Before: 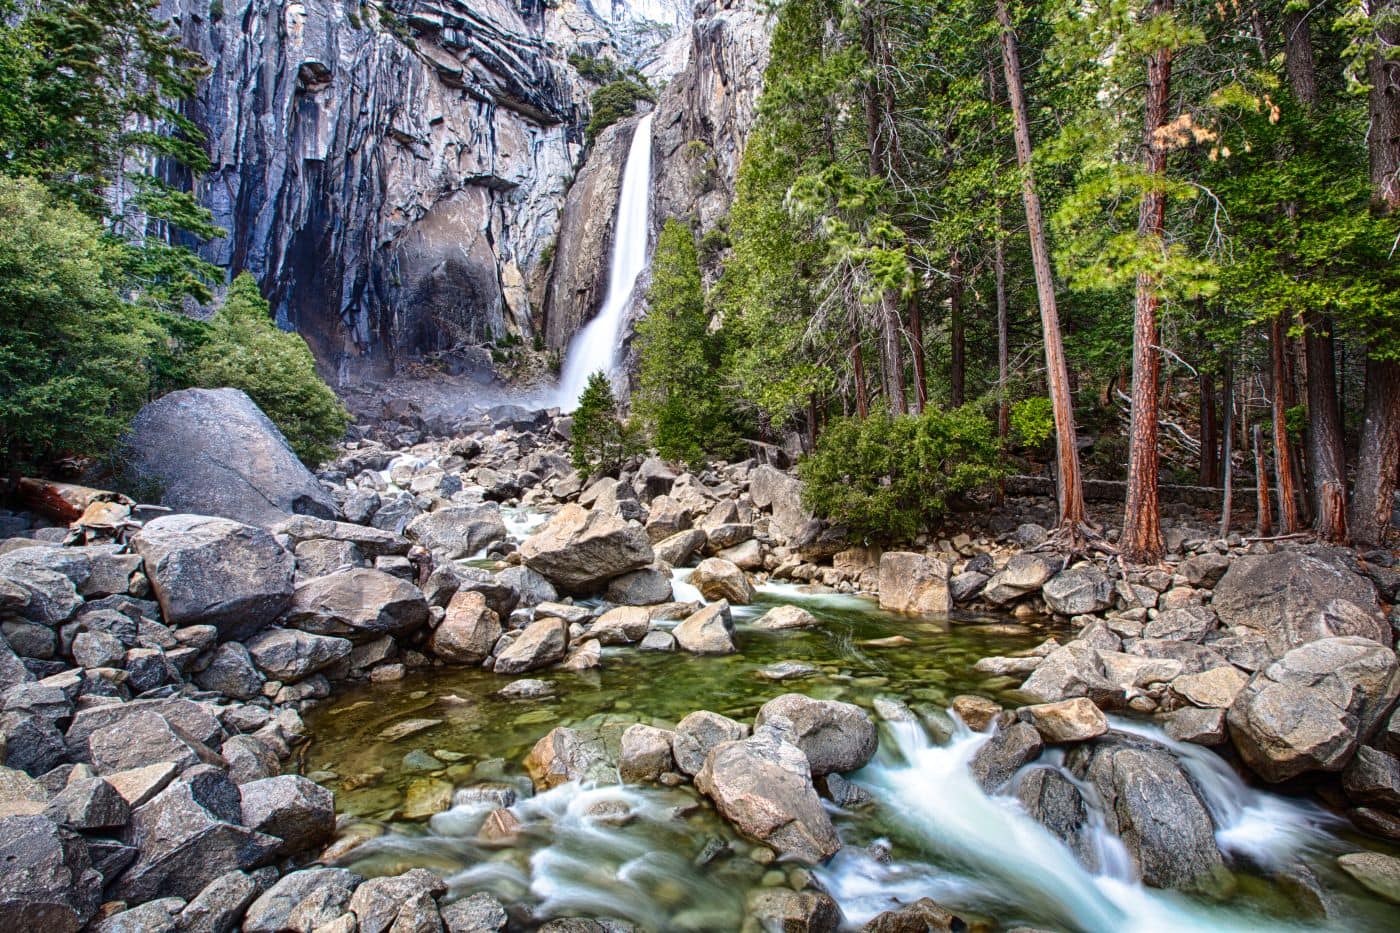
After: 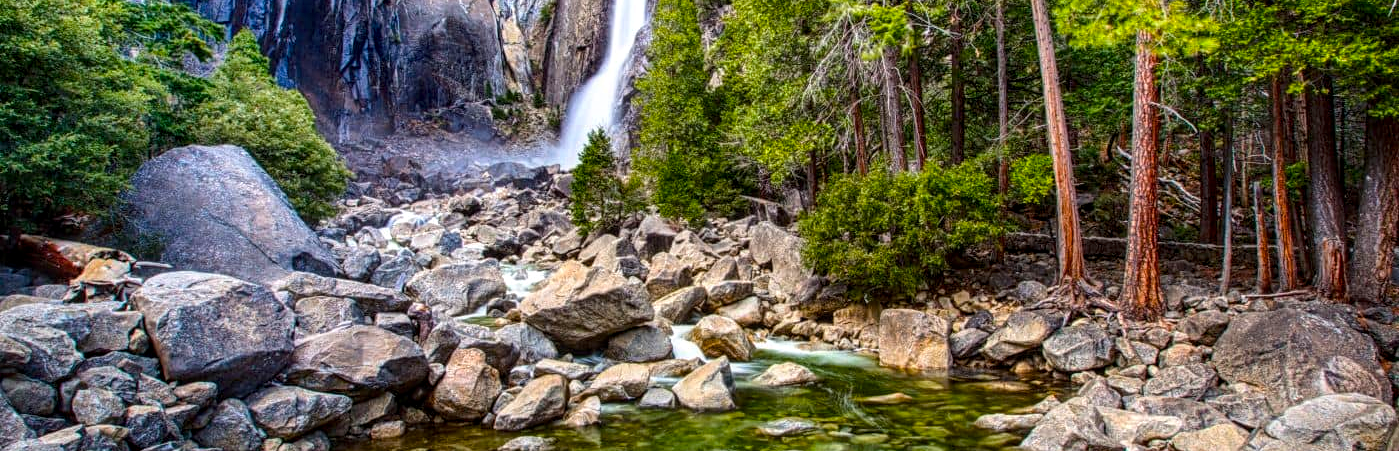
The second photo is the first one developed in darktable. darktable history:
color balance rgb: perceptual saturation grading › global saturation 30%, global vibrance 20%
local contrast: highlights 25%, detail 130%
crop and rotate: top 26.056%, bottom 25.543%
